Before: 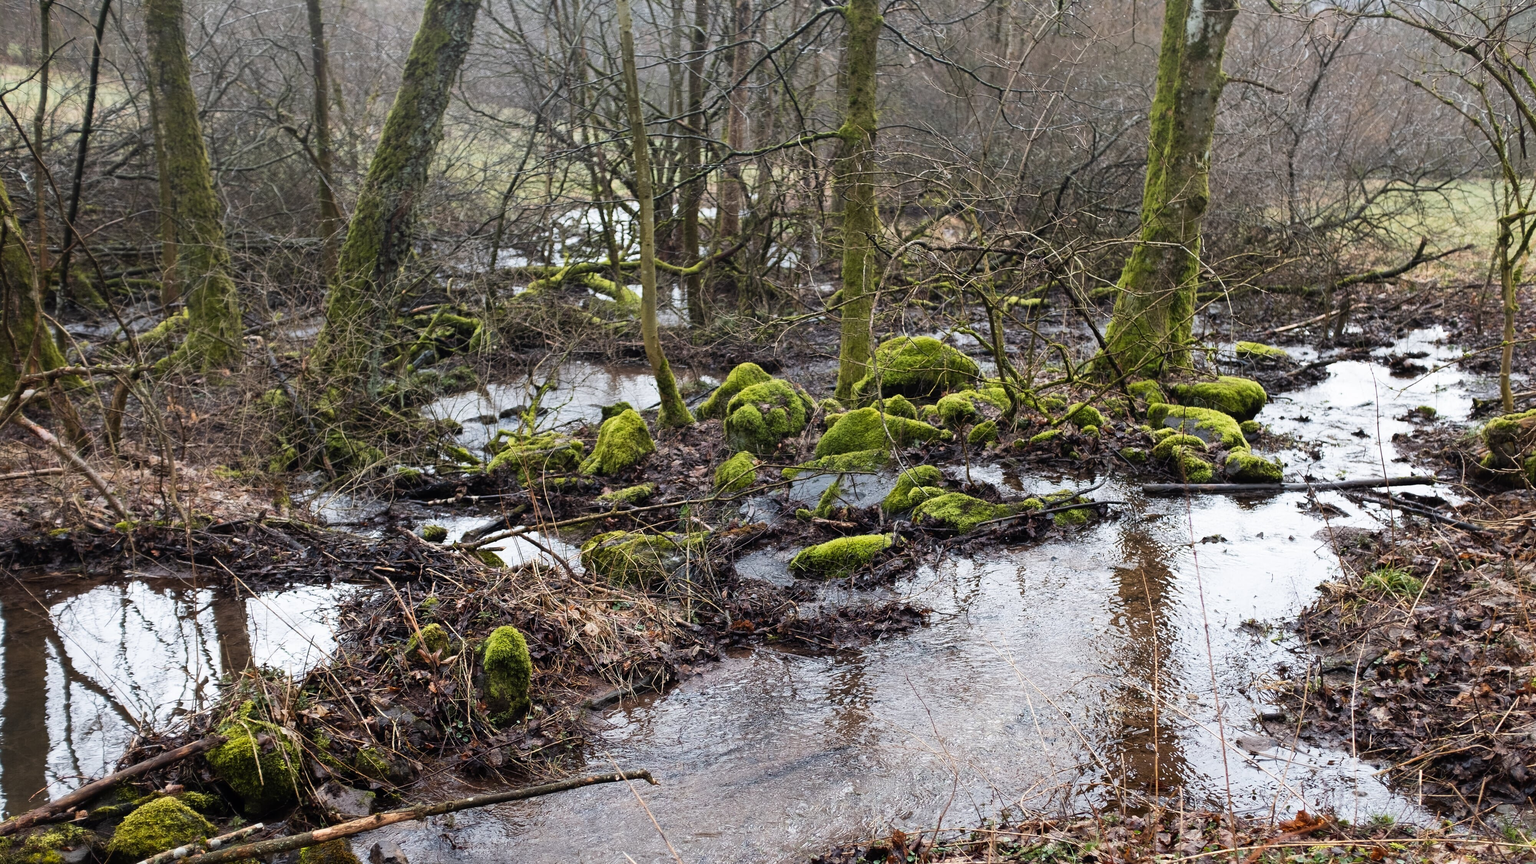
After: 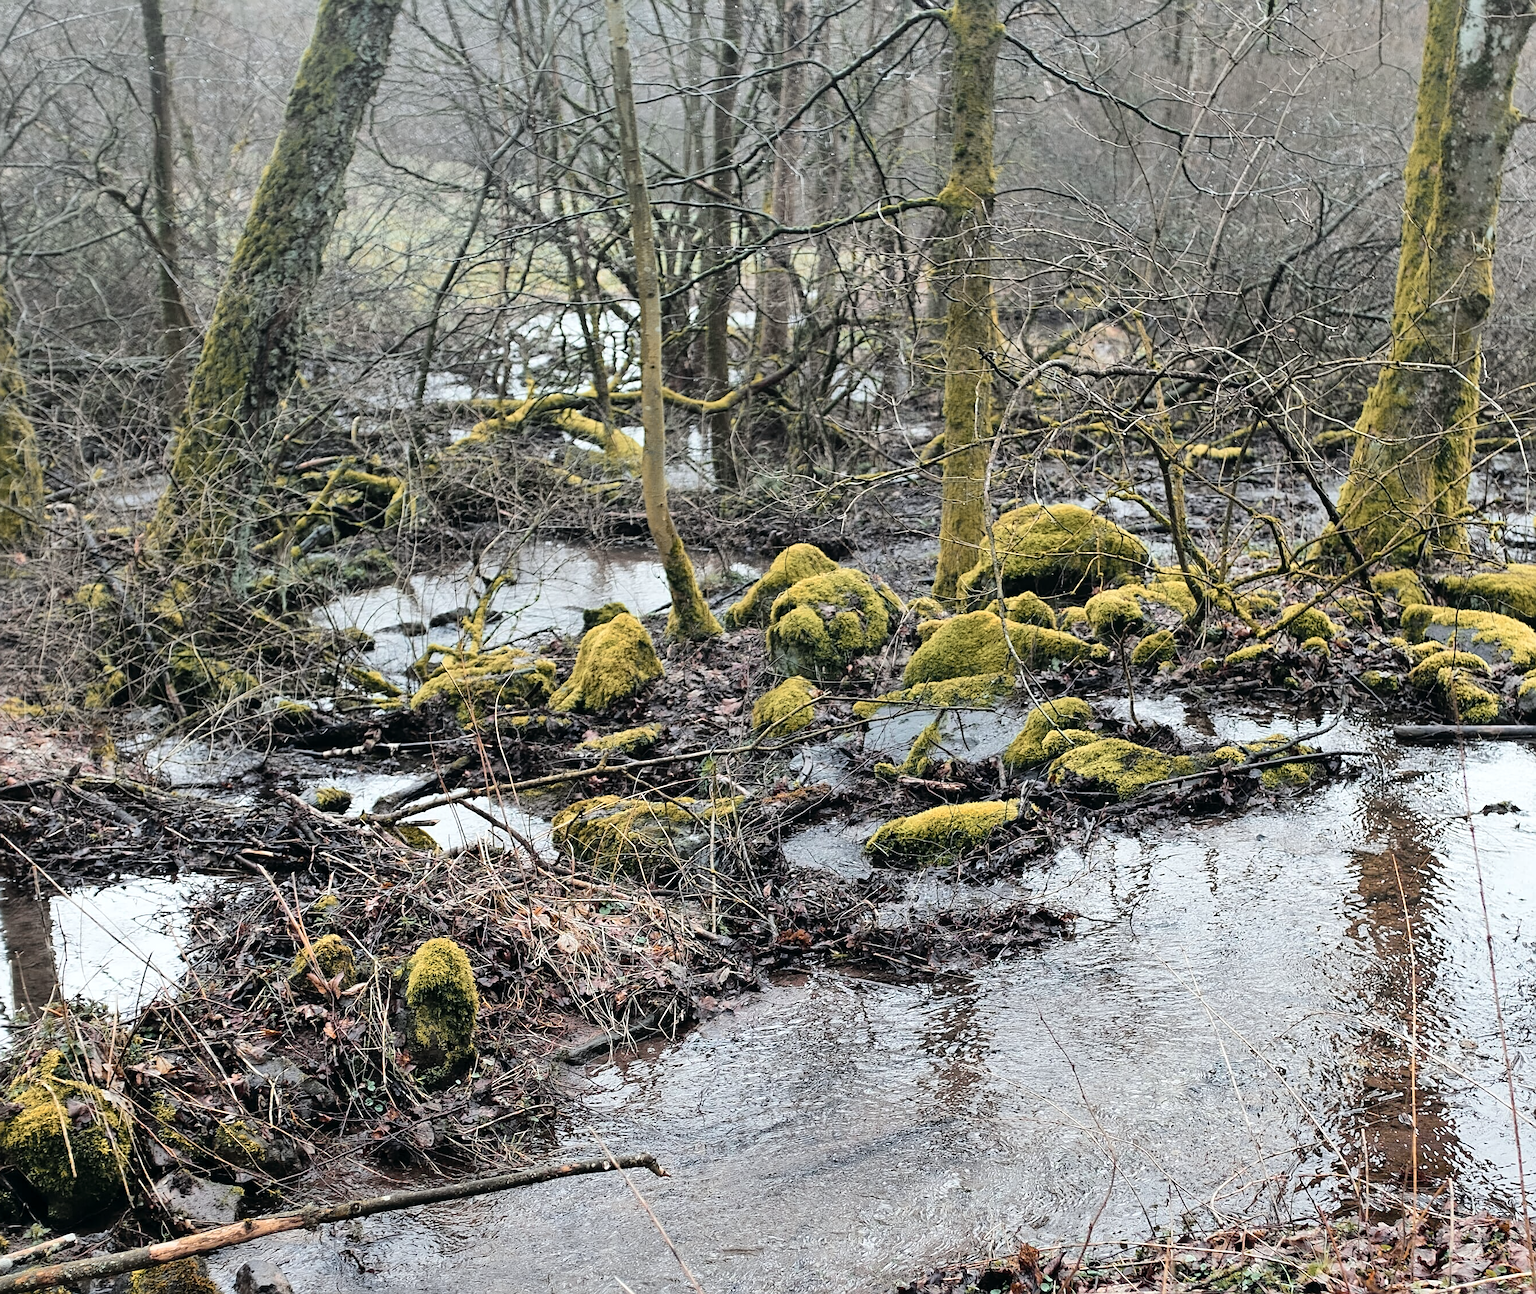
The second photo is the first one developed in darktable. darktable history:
sharpen: on, module defaults
shadows and highlights: low approximation 0.01, soften with gaussian
tone curve: curves: ch0 [(0, 0) (0.081, 0.044) (0.185, 0.145) (0.283, 0.273) (0.405, 0.449) (0.495, 0.554) (0.686, 0.743) (0.826, 0.853) (0.978, 0.988)]; ch1 [(0, 0) (0.147, 0.166) (0.321, 0.362) (0.371, 0.402) (0.423, 0.426) (0.479, 0.472) (0.505, 0.497) (0.521, 0.506) (0.551, 0.546) (0.586, 0.571) (0.625, 0.638) (0.68, 0.715) (1, 1)]; ch2 [(0, 0) (0.346, 0.378) (0.404, 0.427) (0.502, 0.498) (0.531, 0.517) (0.547, 0.526) (0.582, 0.571) (0.629, 0.626) (0.717, 0.678) (1, 1)], color space Lab, independent channels, preserve colors none
contrast brightness saturation: brightness 0.116
crop and rotate: left 13.851%, right 19.419%
color zones: curves: ch2 [(0, 0.5) (0.143, 0.5) (0.286, 0.416) (0.429, 0.5) (0.571, 0.5) (0.714, 0.5) (0.857, 0.5) (1, 0.5)]
